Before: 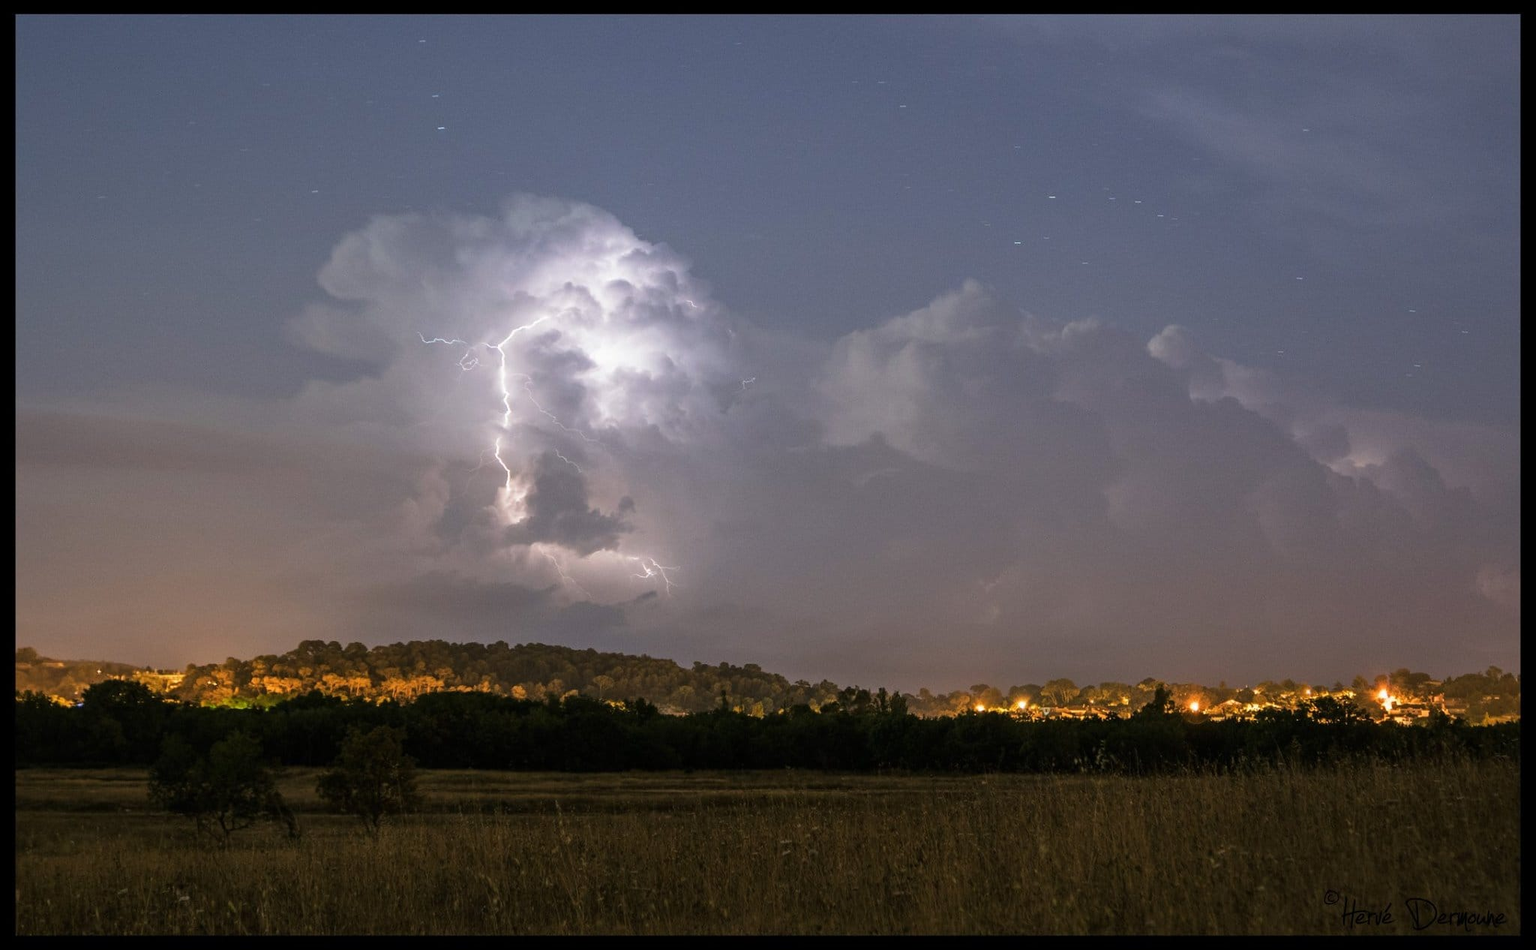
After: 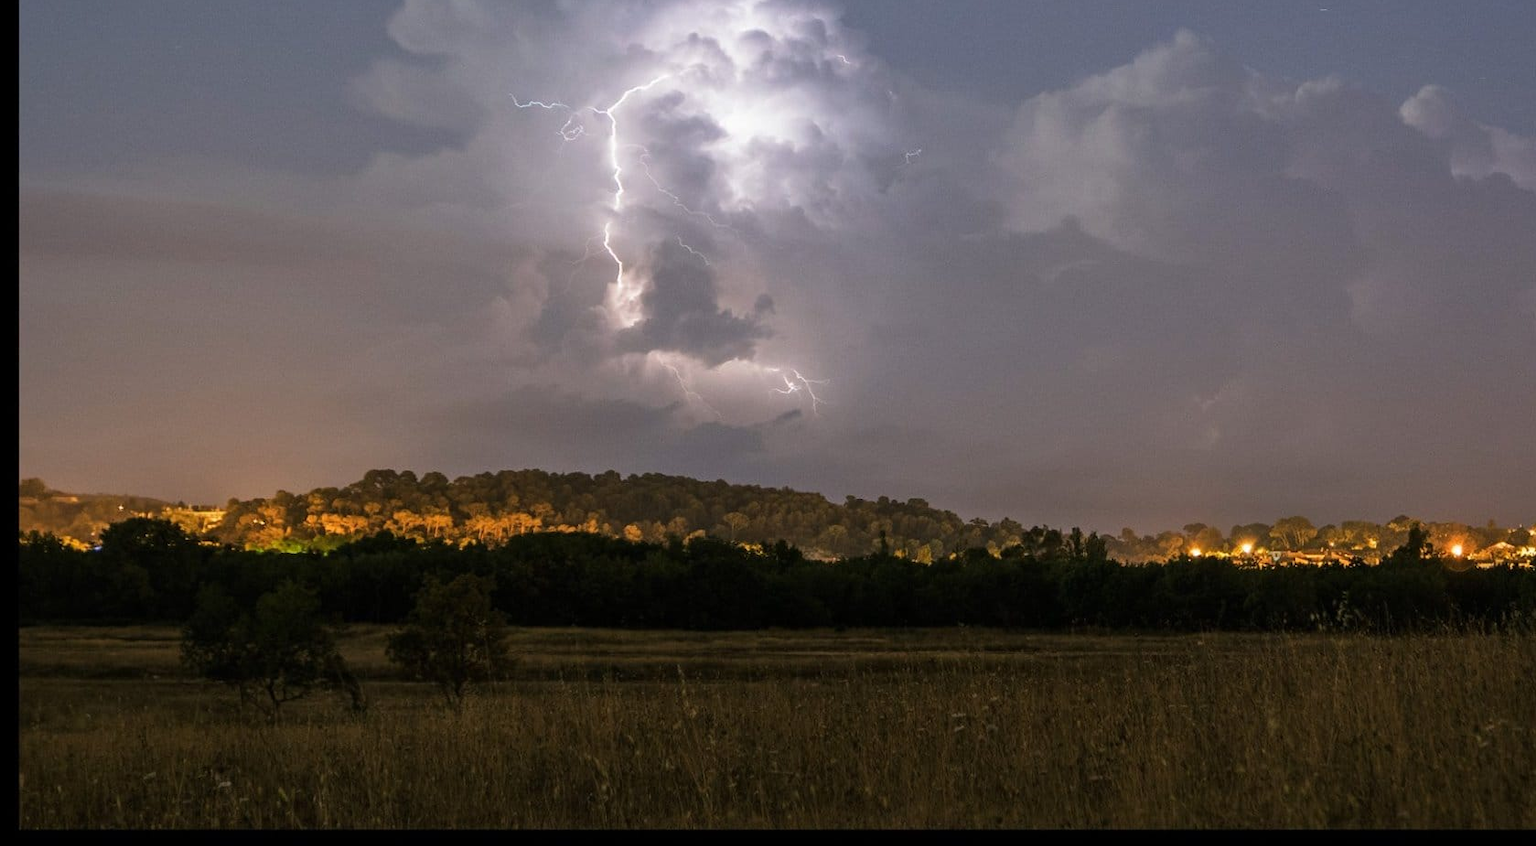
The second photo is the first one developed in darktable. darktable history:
crop: top 26.924%, right 17.999%
